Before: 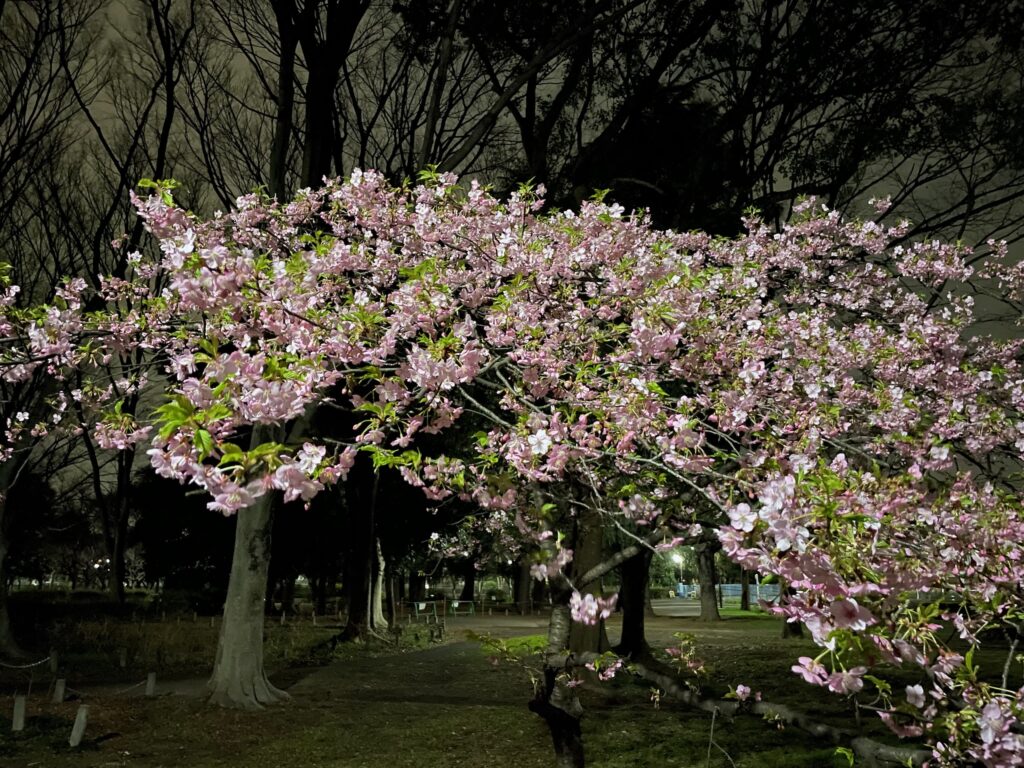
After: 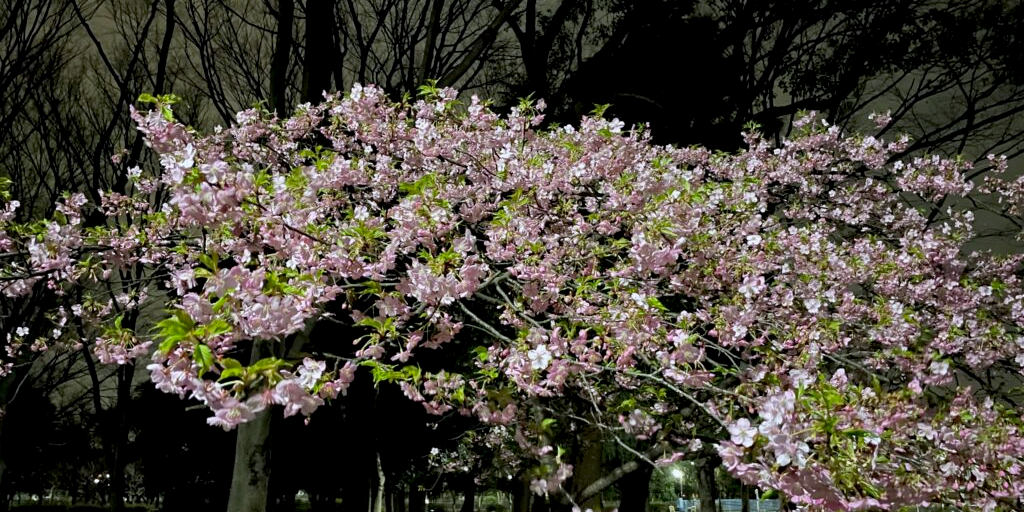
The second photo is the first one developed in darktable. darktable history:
color correction: saturation 0.99
white balance: red 0.98, blue 1.034
exposure: black level correction 0.001, compensate highlight preservation false
crop: top 11.166%, bottom 22.168%
